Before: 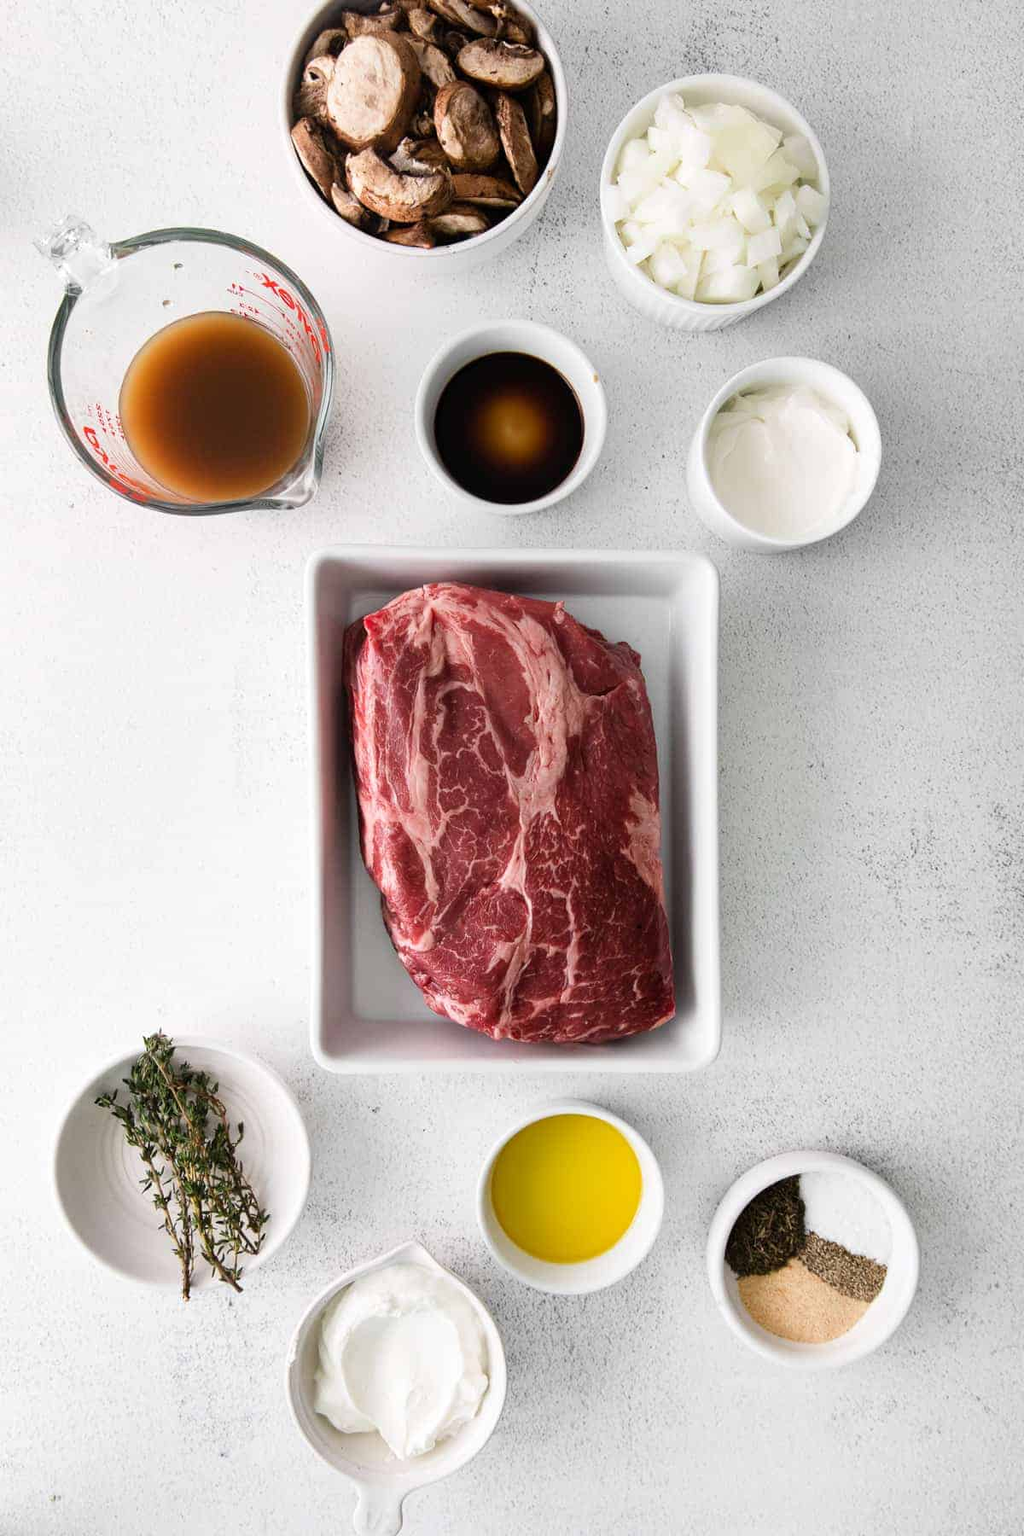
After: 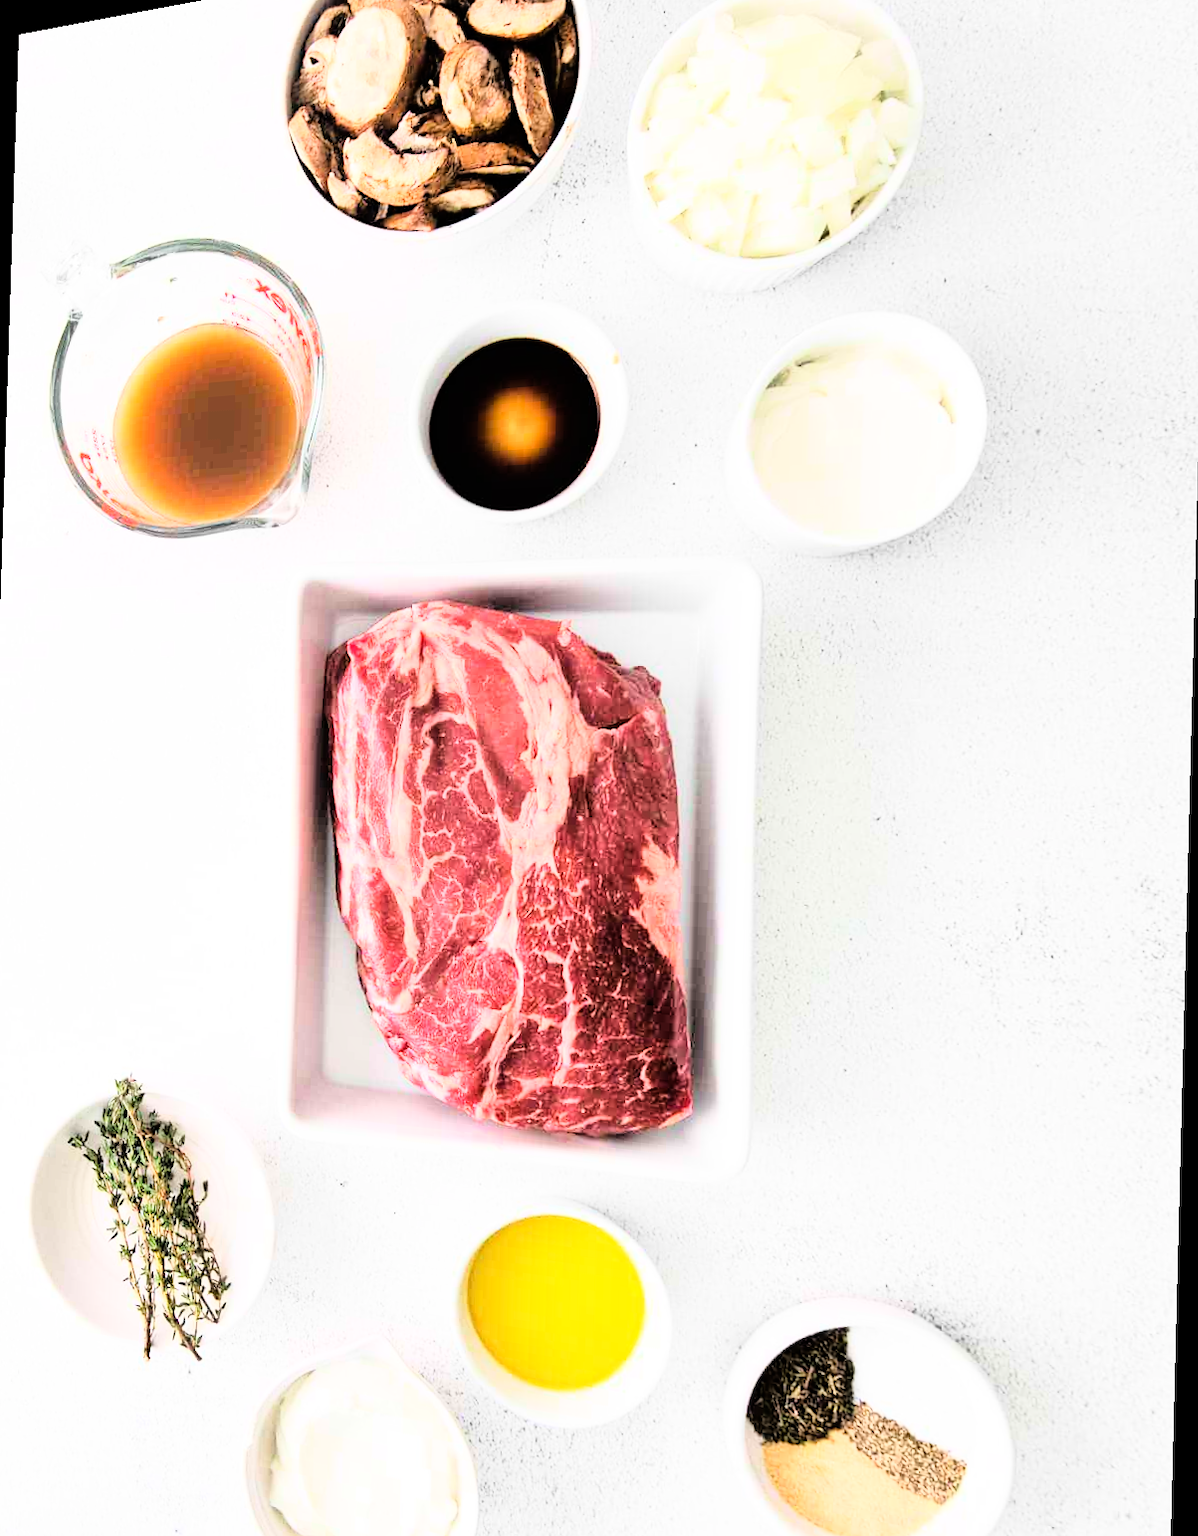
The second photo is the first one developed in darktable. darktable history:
rotate and perspective: rotation 1.69°, lens shift (vertical) -0.023, lens shift (horizontal) -0.291, crop left 0.025, crop right 0.988, crop top 0.092, crop bottom 0.842
rgb curve: curves: ch0 [(0, 0) (0.21, 0.15) (0.24, 0.21) (0.5, 0.75) (0.75, 0.96) (0.89, 0.99) (1, 1)]; ch1 [(0, 0.02) (0.21, 0.13) (0.25, 0.2) (0.5, 0.67) (0.75, 0.9) (0.89, 0.97) (1, 1)]; ch2 [(0, 0.02) (0.21, 0.13) (0.25, 0.2) (0.5, 0.67) (0.75, 0.9) (0.89, 0.97) (1, 1)], compensate middle gray true
tone equalizer: -7 EV 0.15 EV, -6 EV 0.6 EV, -5 EV 1.15 EV, -4 EV 1.33 EV, -3 EV 1.15 EV, -2 EV 0.6 EV, -1 EV 0.15 EV, mask exposure compensation -0.5 EV
